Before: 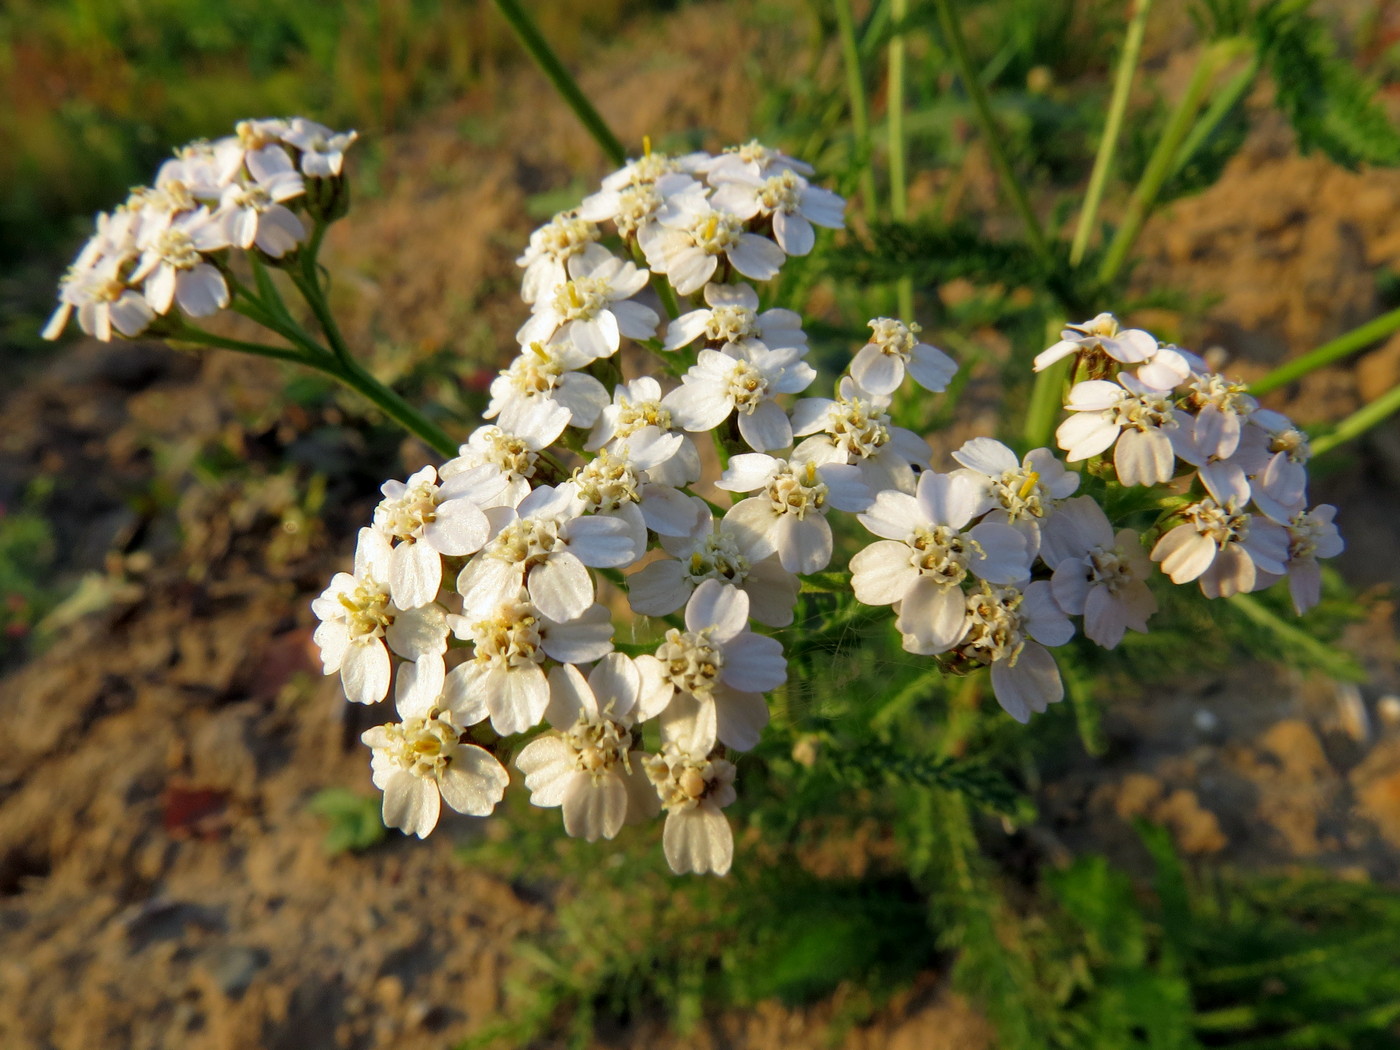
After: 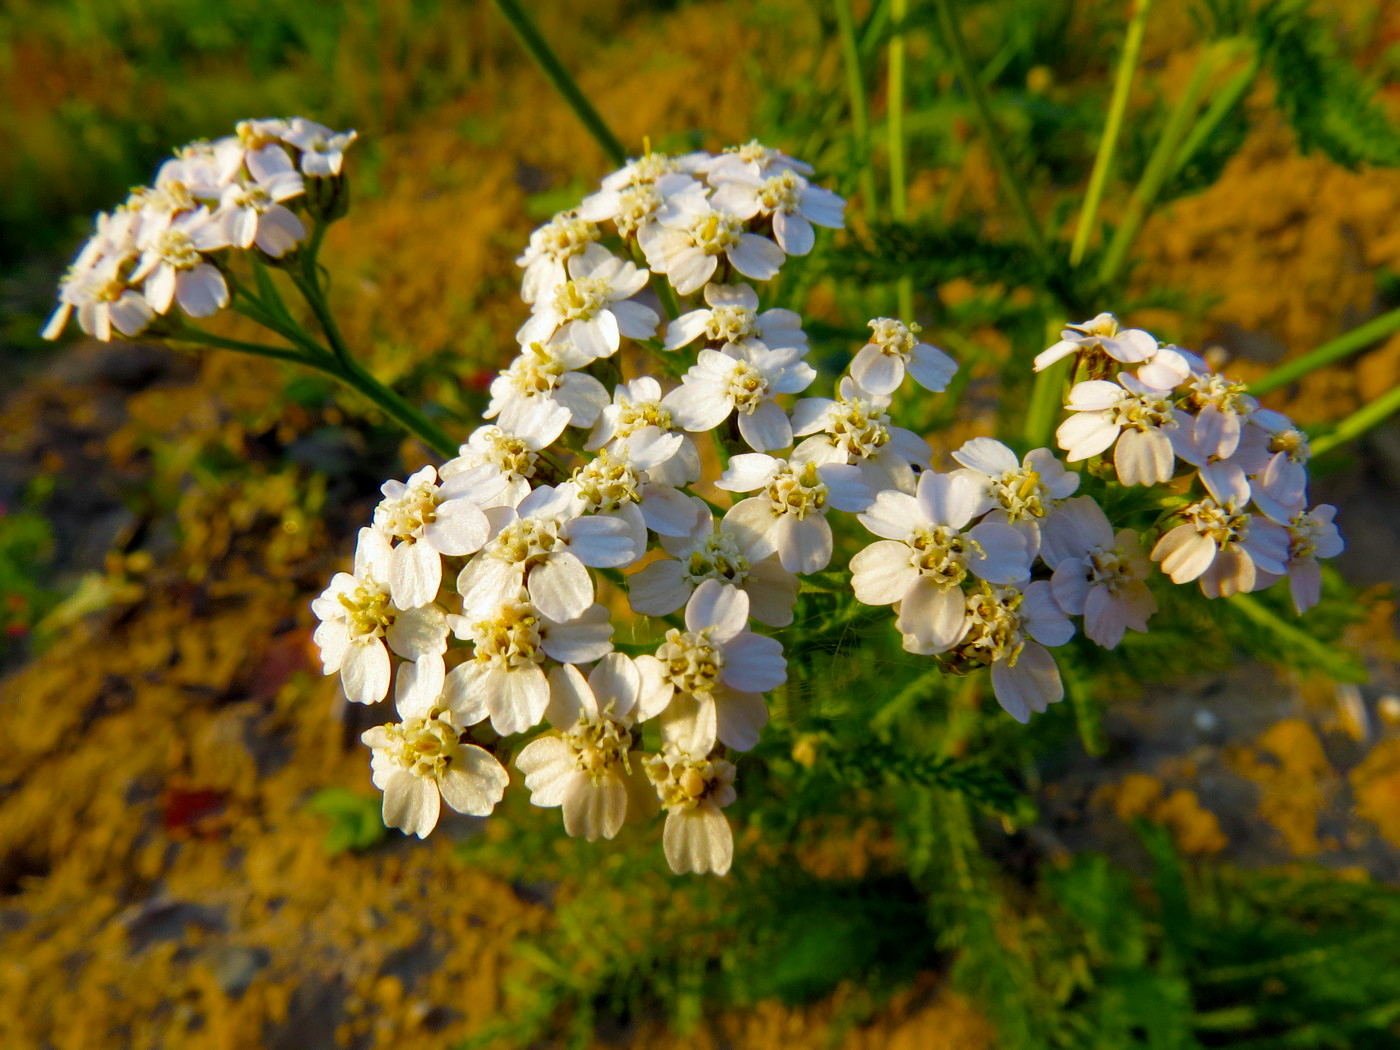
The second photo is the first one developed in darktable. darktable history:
color balance rgb: perceptual saturation grading › global saturation 39.452%, perceptual saturation grading › highlights -25.583%, perceptual saturation grading › mid-tones 34.555%, perceptual saturation grading › shadows 36.112%, global vibrance 9.74%
